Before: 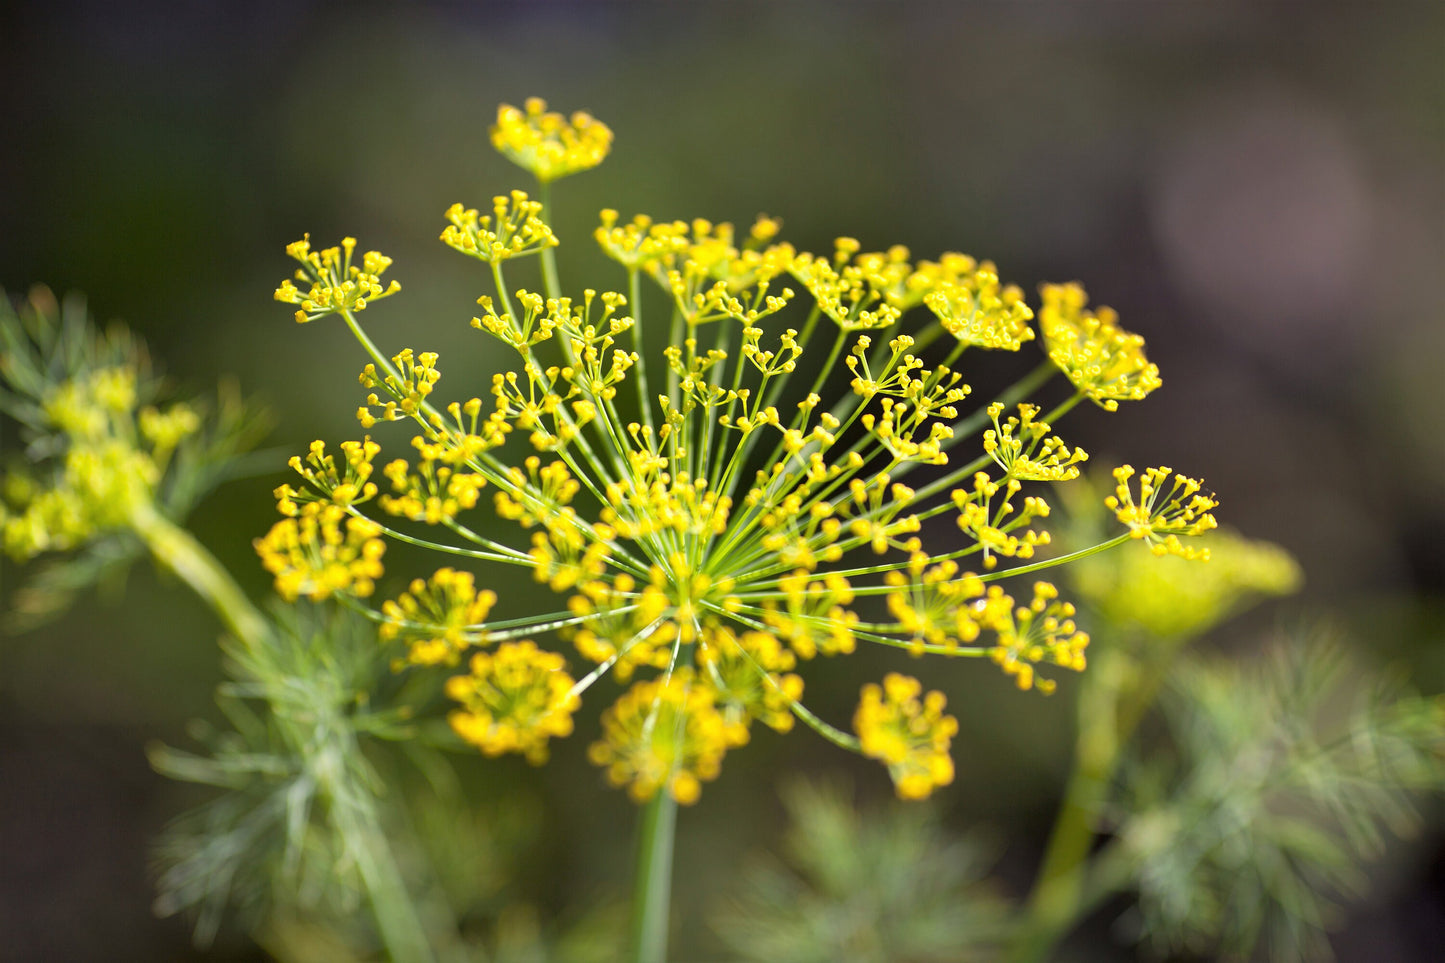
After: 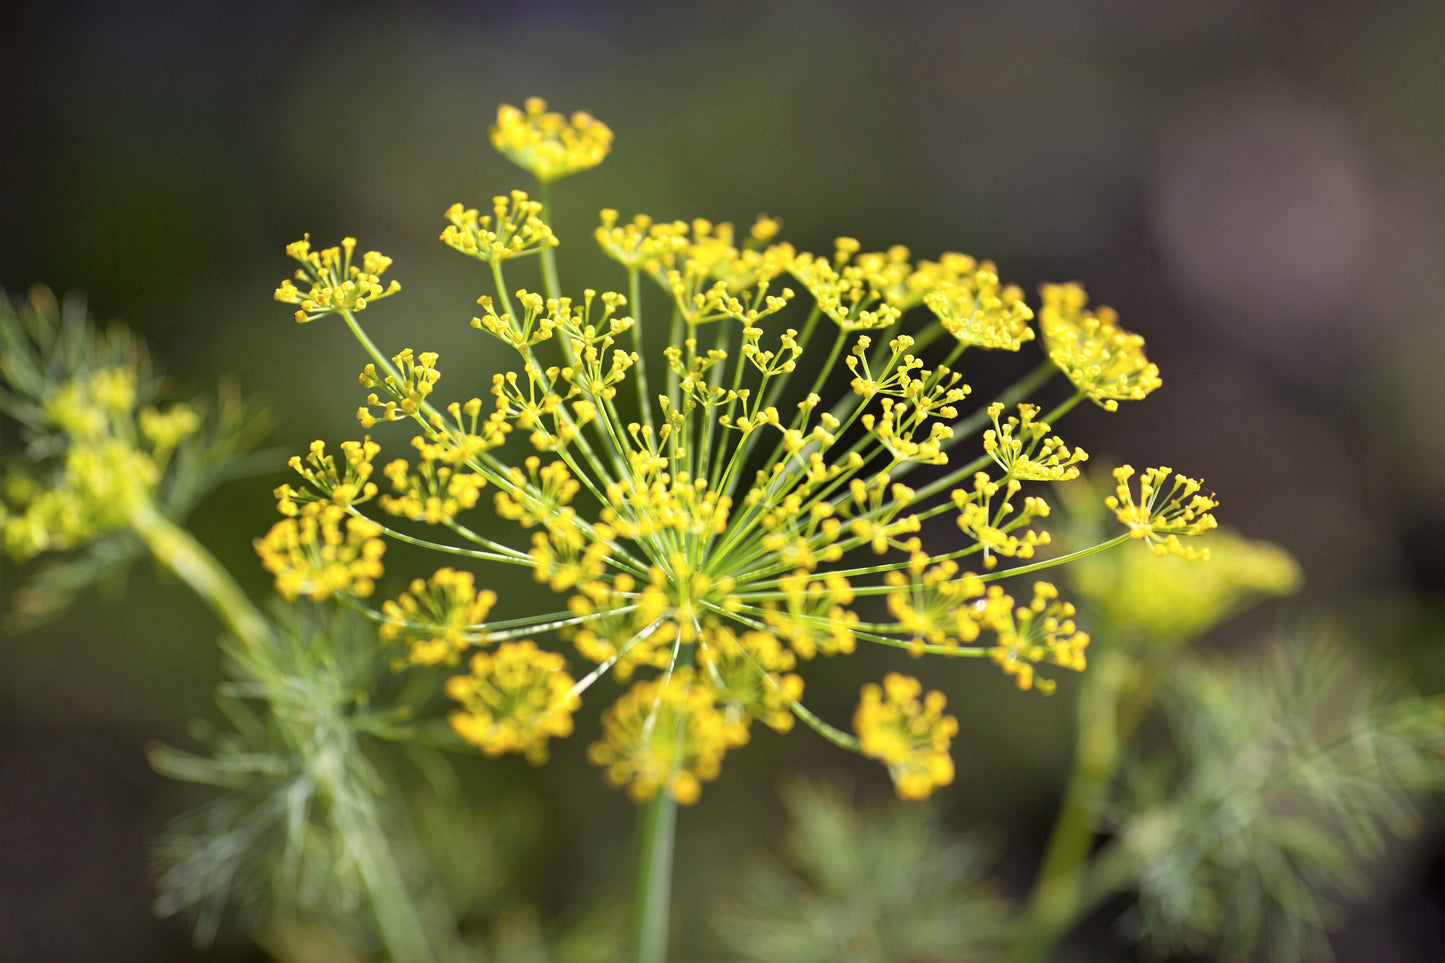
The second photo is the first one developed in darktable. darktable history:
contrast brightness saturation: saturation -0.067
